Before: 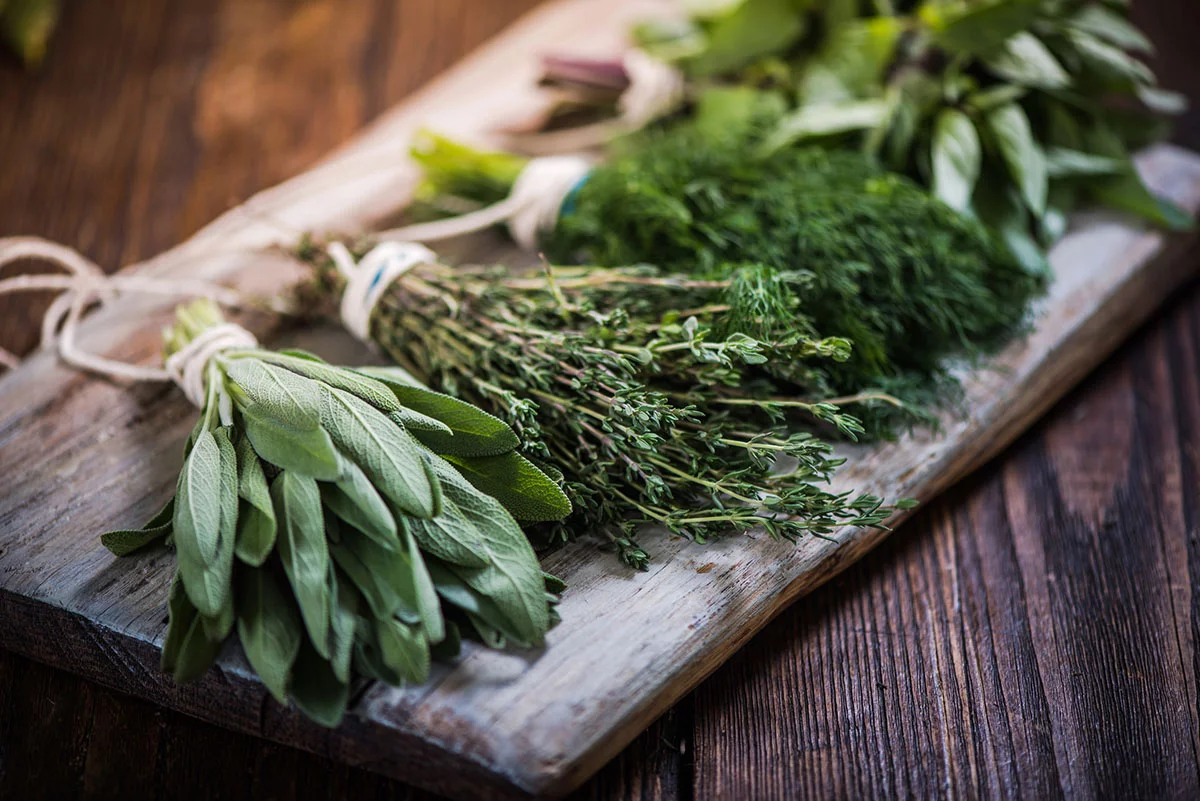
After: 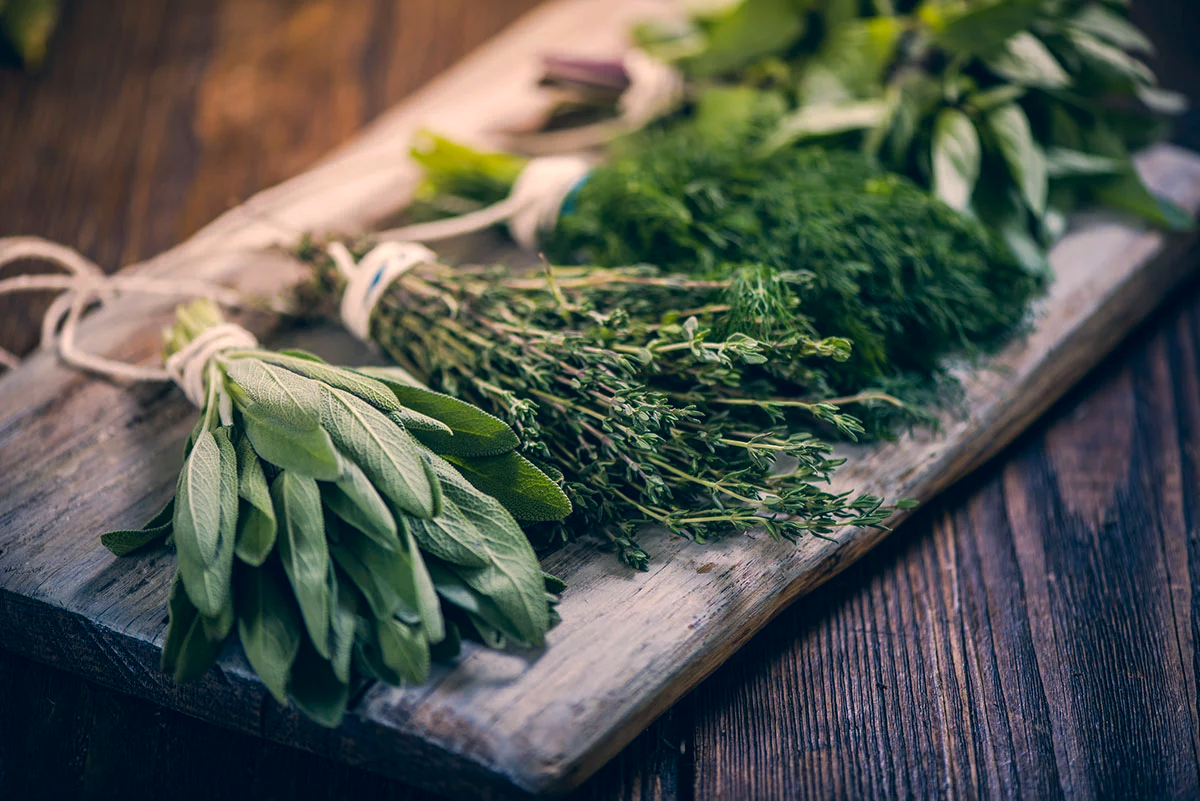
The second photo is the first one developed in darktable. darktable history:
tone curve: curves: ch0 [(0, 0) (0.077, 0.082) (0.765, 0.73) (1, 1)]
color correction: highlights a* 10.32, highlights b* 14.66, shadows a* -9.59, shadows b* -15.02
